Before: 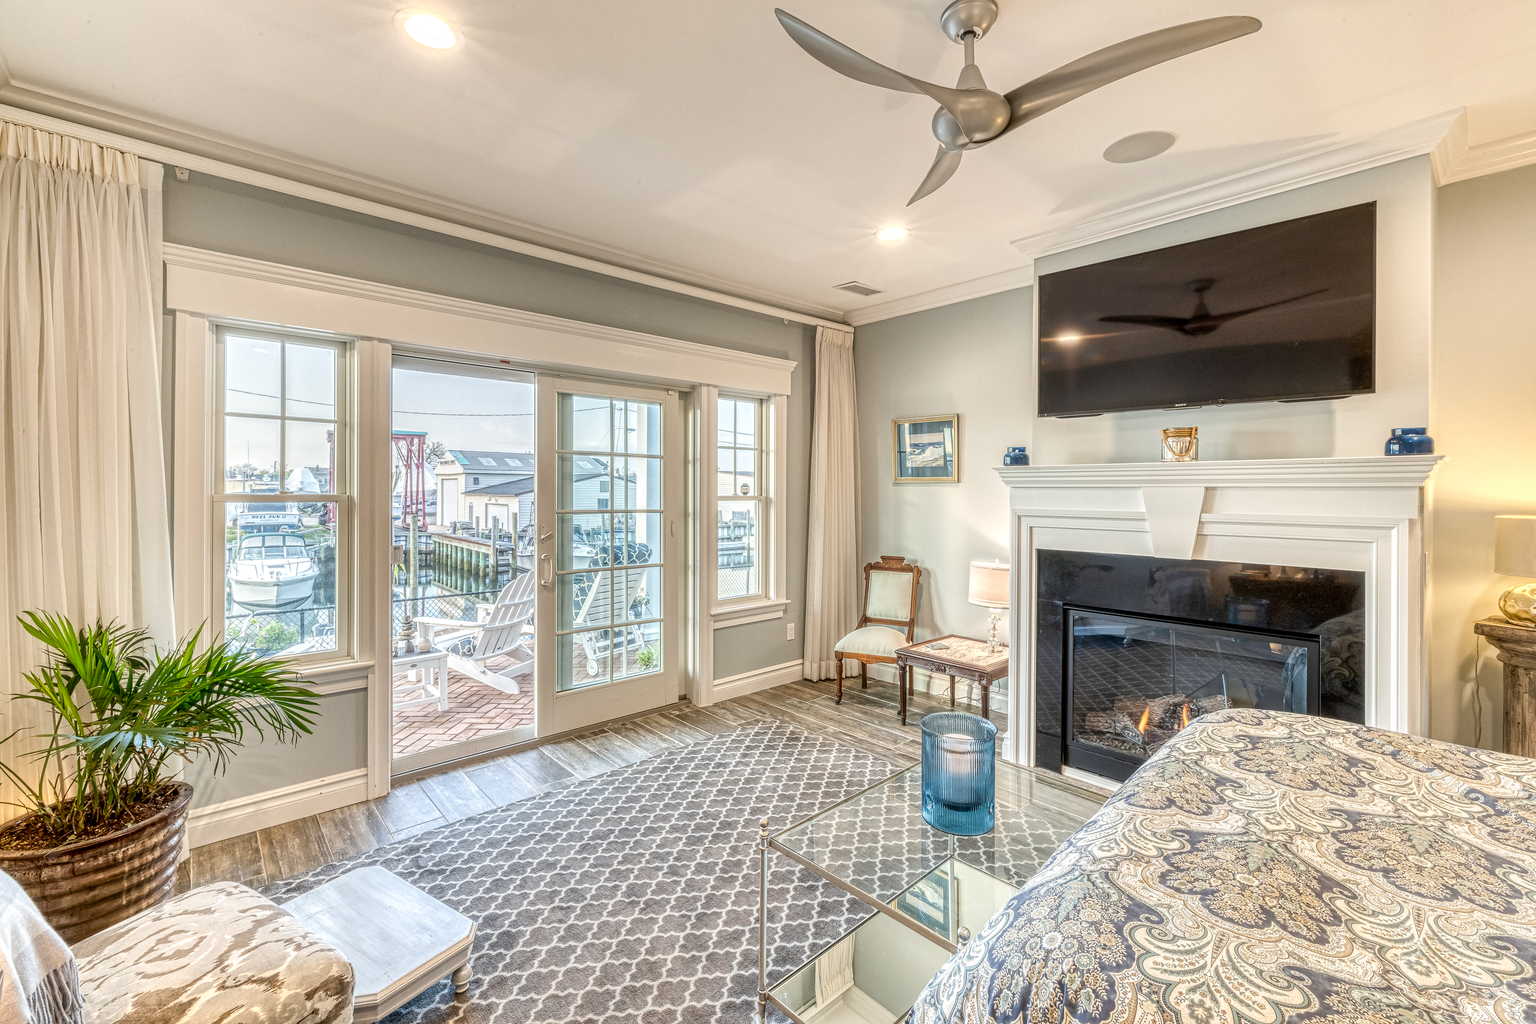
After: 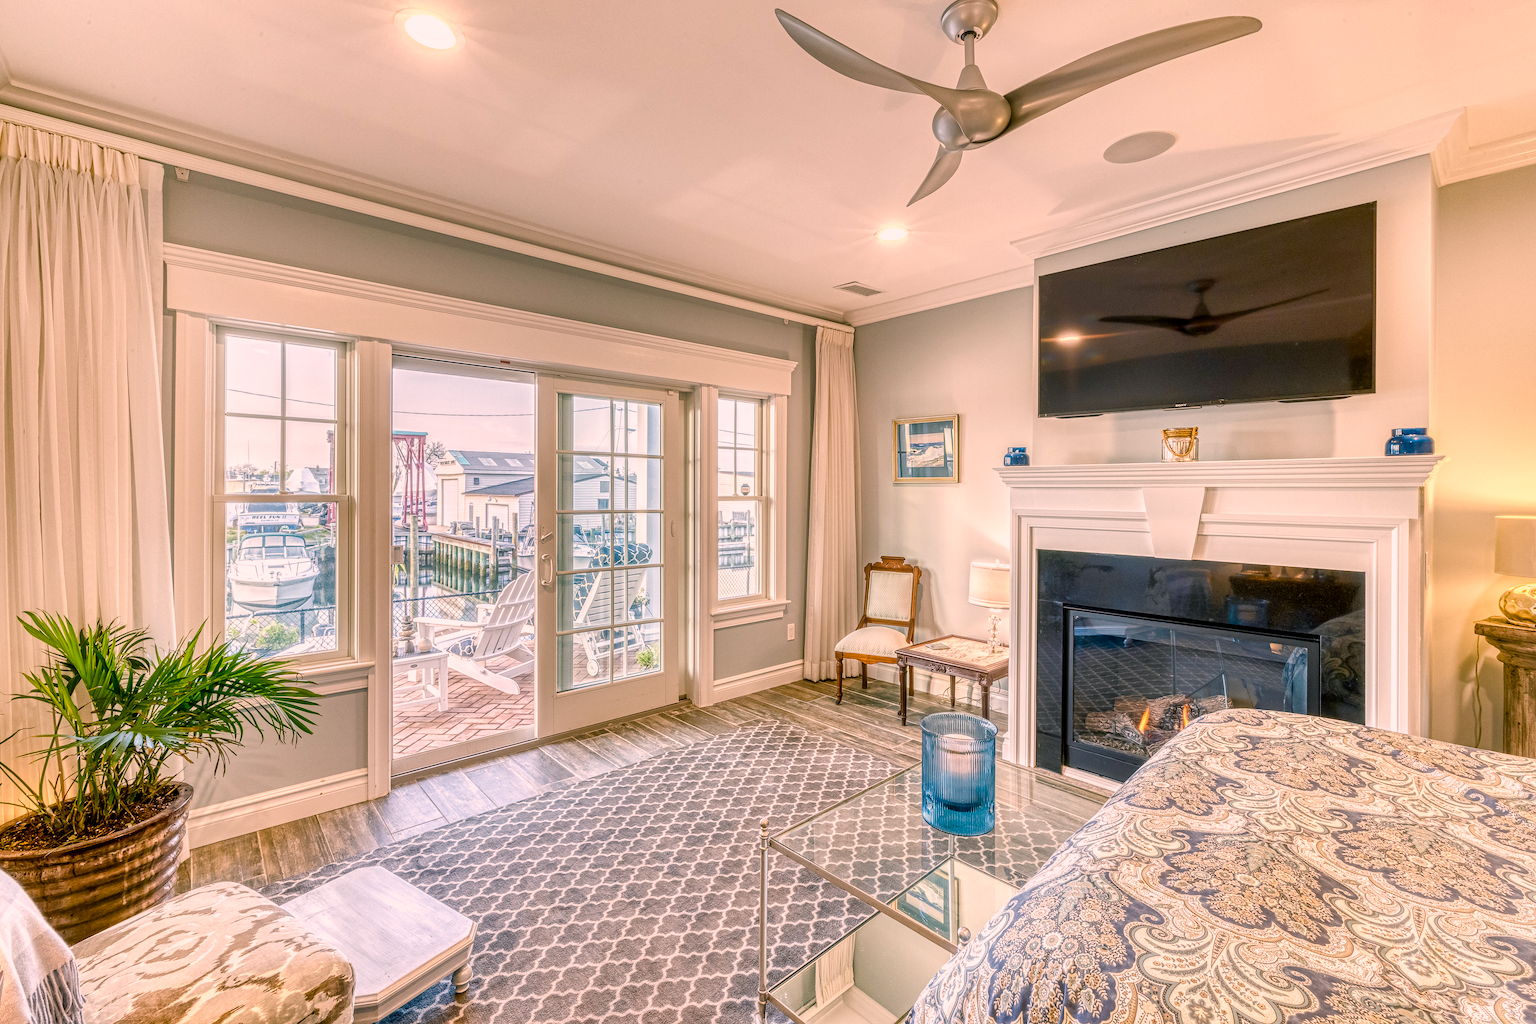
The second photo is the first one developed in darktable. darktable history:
color balance rgb: power › chroma 0.505%, power › hue 215.04°, highlights gain › chroma 4.547%, highlights gain › hue 30.74°, perceptual saturation grading › global saturation 20%, perceptual saturation grading › highlights -25.059%, perceptual saturation grading › shadows 50.219%, global vibrance 24.117%
